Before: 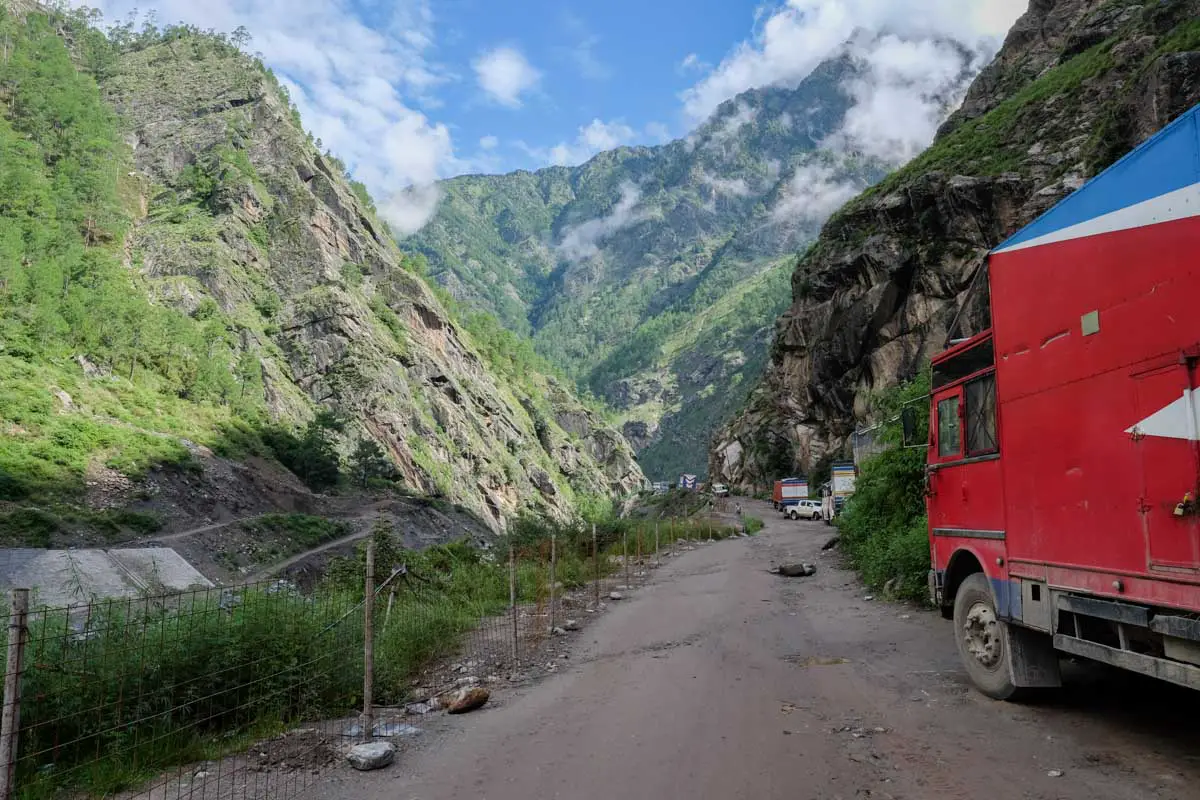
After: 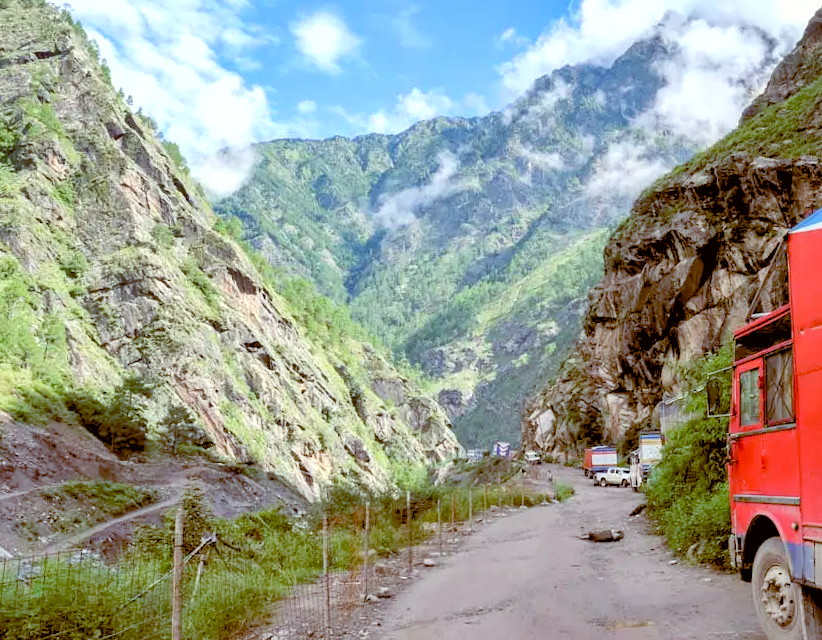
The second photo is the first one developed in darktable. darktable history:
rotate and perspective: rotation 0.679°, lens shift (horizontal) 0.136, crop left 0.009, crop right 0.991, crop top 0.078, crop bottom 0.95
crop: left 18.479%, right 12.2%, bottom 13.971%
color balance: lift [1, 1.015, 1.004, 0.985], gamma [1, 0.958, 0.971, 1.042], gain [1, 0.956, 0.977, 1.044]
contrast brightness saturation: saturation -0.17
levels: levels [0.072, 0.414, 0.976]
exposure: exposure 0.6 EV, compensate highlight preservation false
color correction: highlights a* -0.95, highlights b* 4.5, shadows a* 3.55
shadows and highlights: shadows 43.71, white point adjustment -1.46, soften with gaussian
